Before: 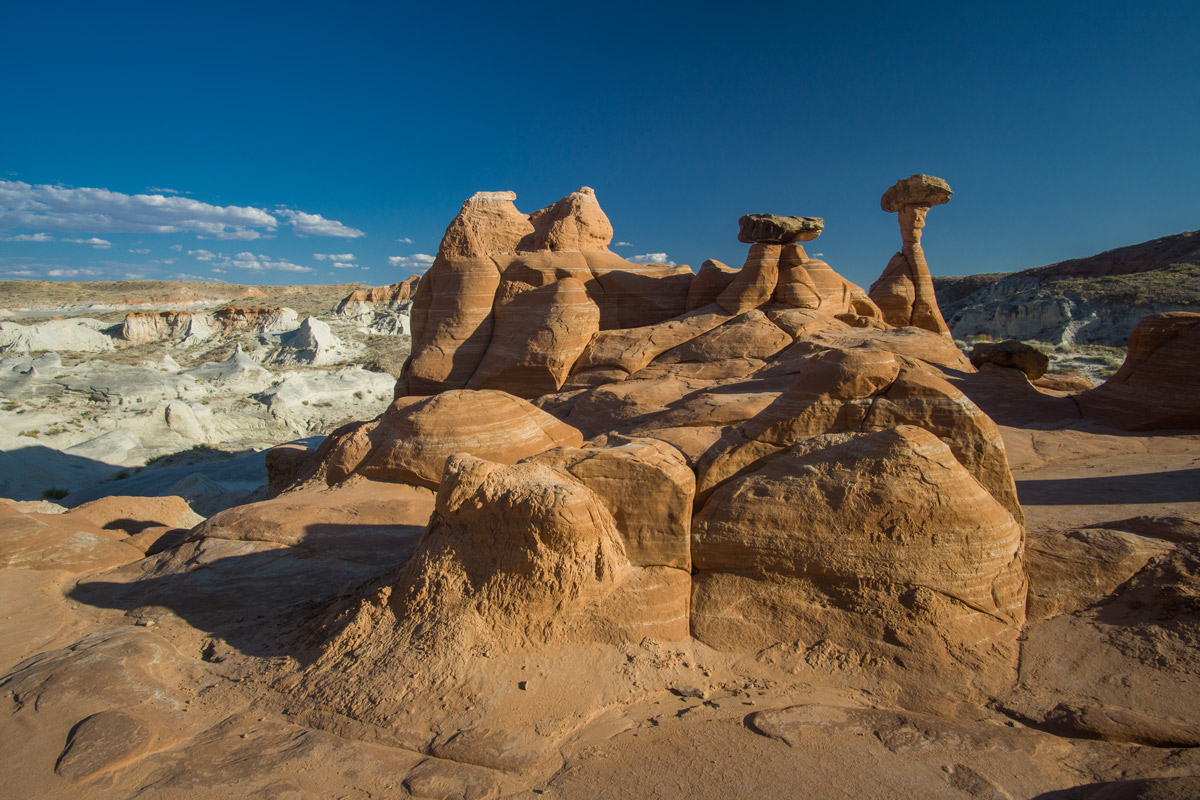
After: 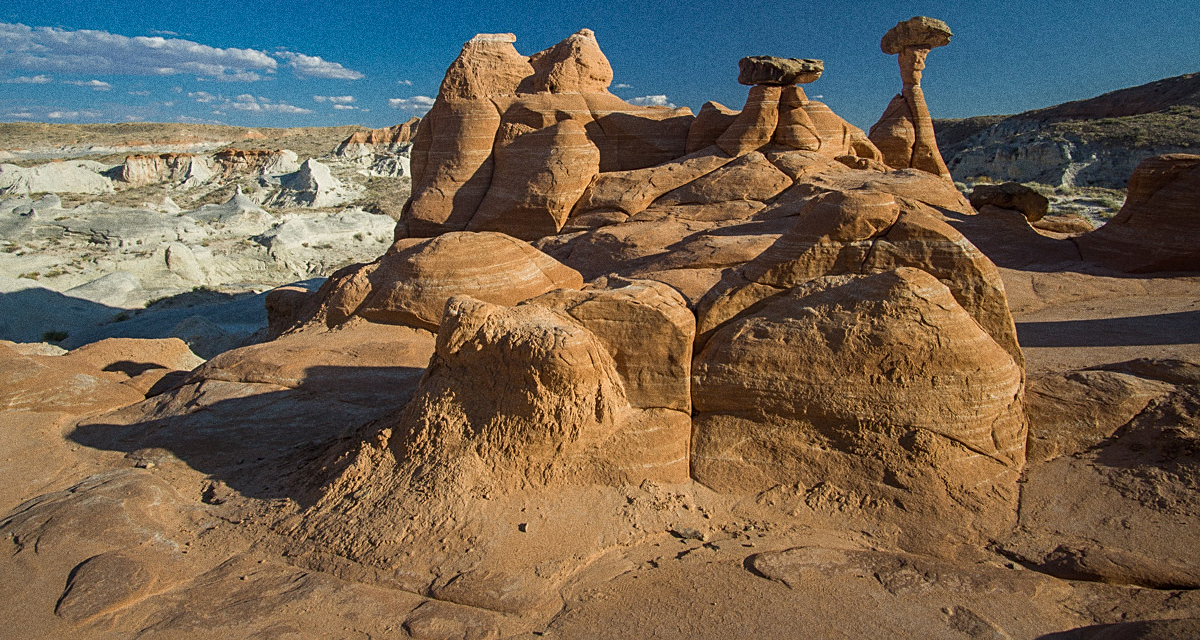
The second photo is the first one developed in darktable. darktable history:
crop and rotate: top 19.998%
sharpen: on, module defaults
grain: coarseness 11.82 ISO, strength 36.67%, mid-tones bias 74.17%
